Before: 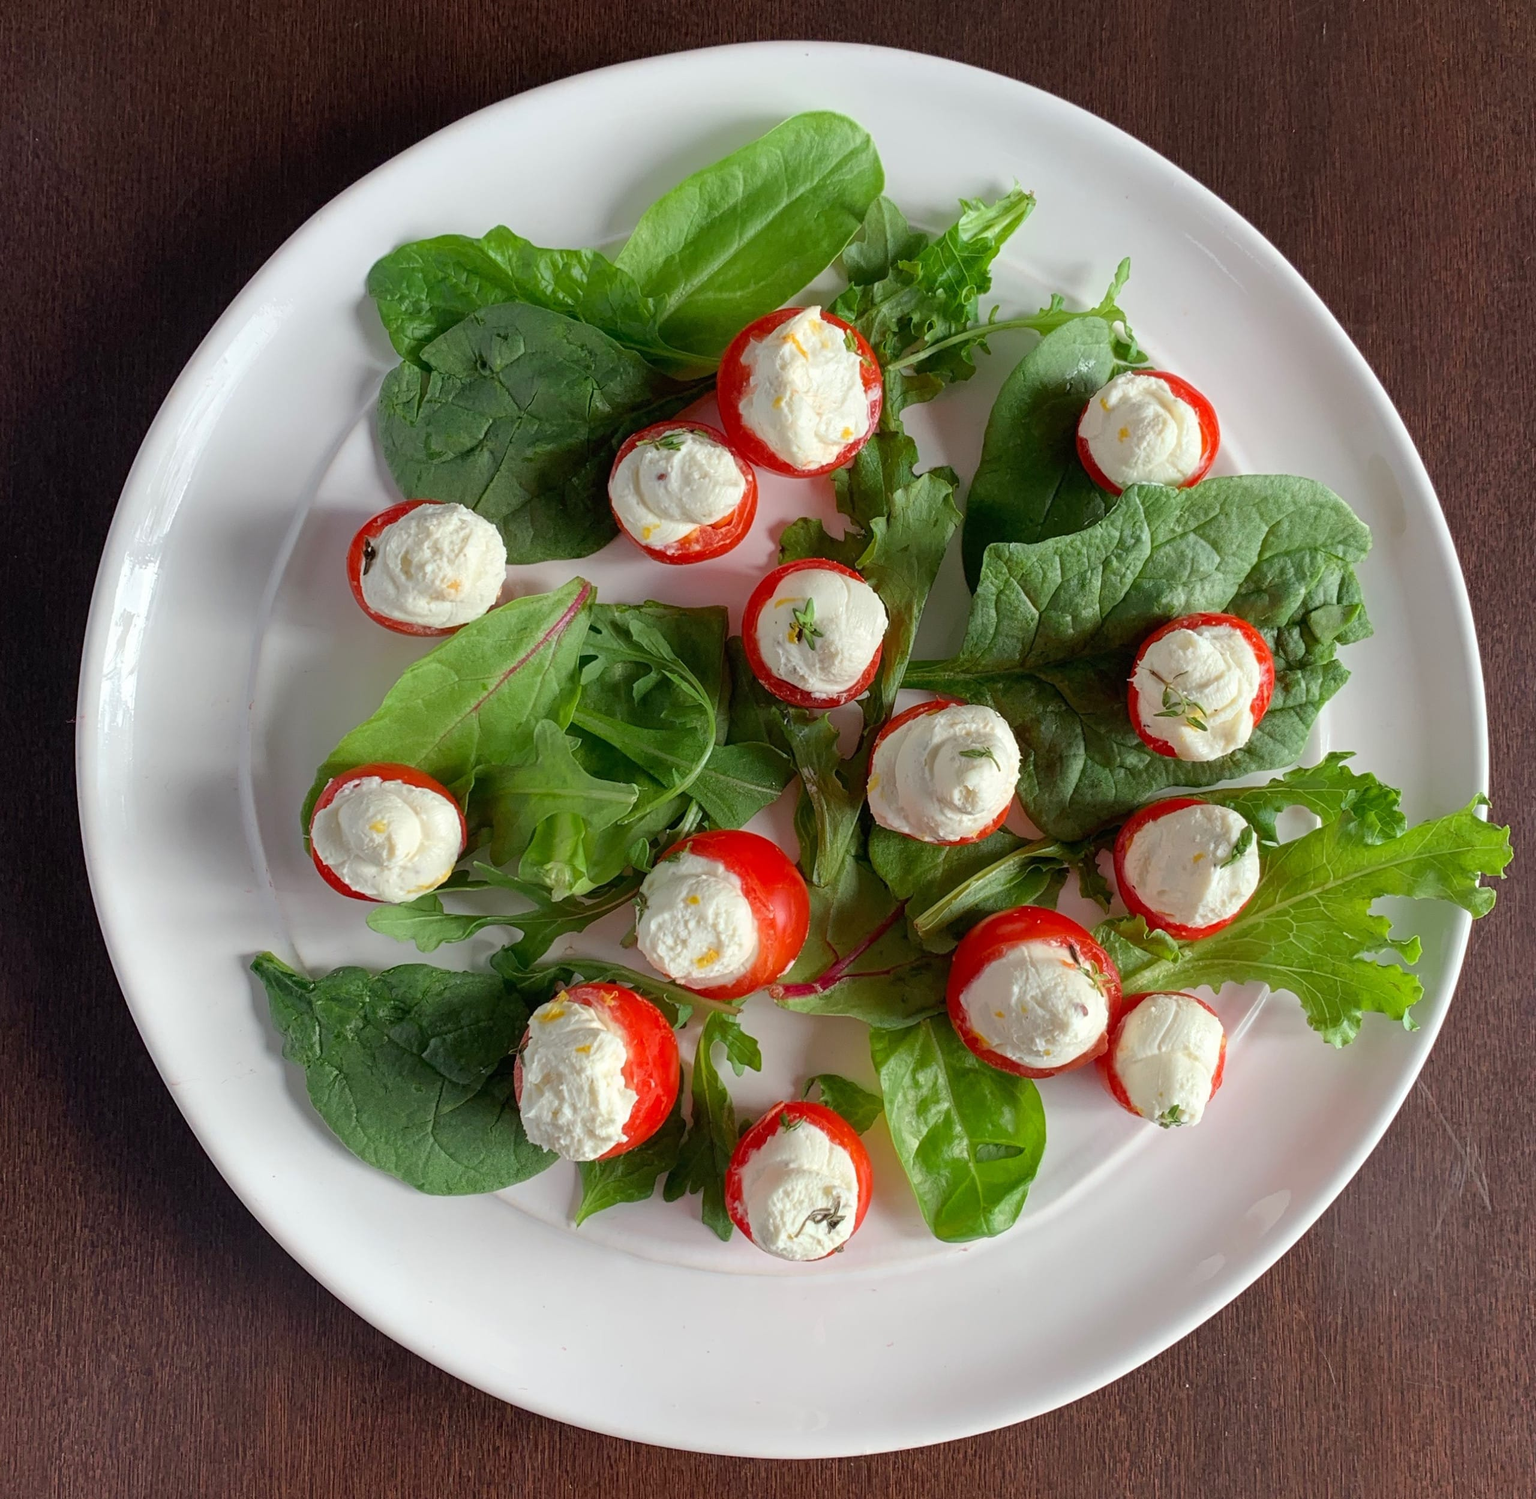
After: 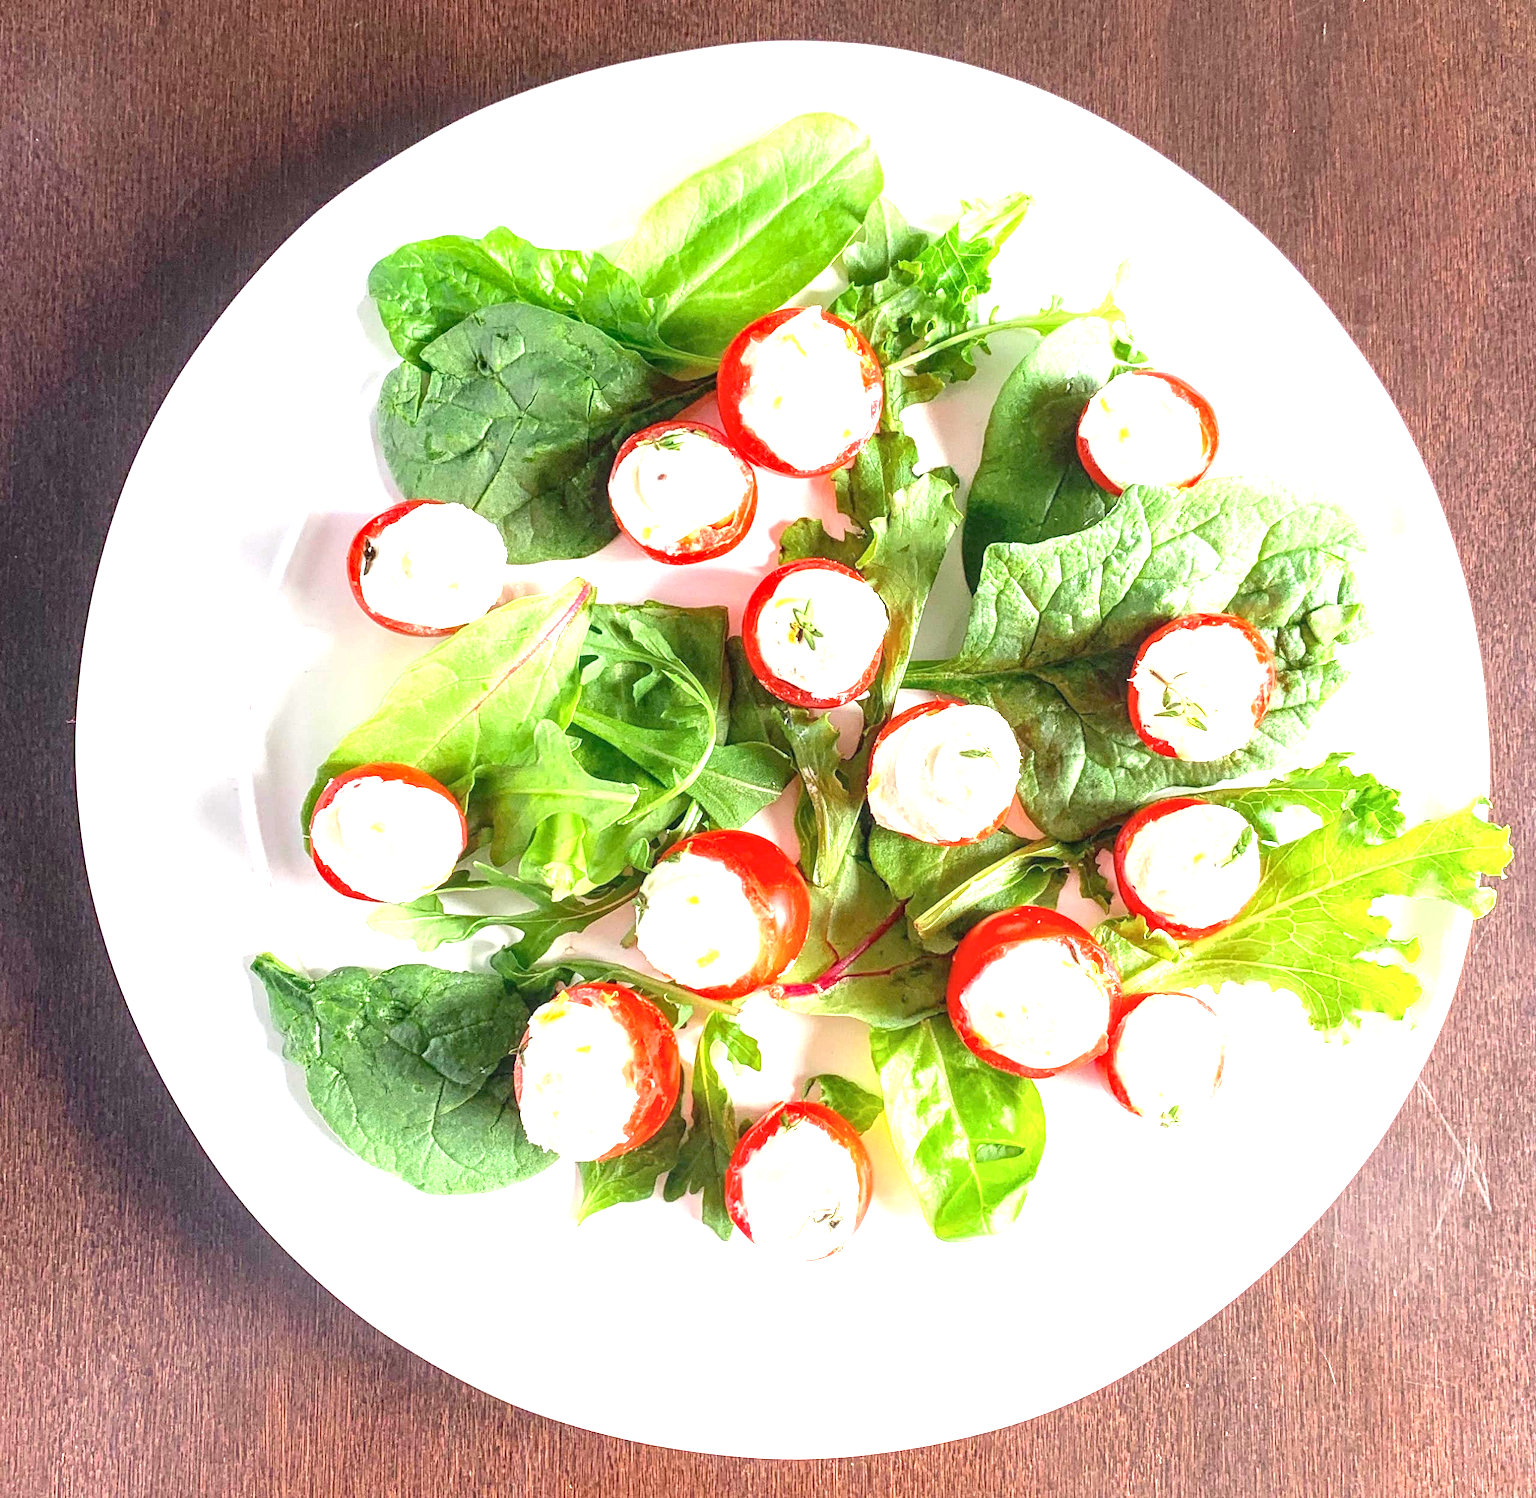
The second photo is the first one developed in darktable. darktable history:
local contrast: on, module defaults
exposure: exposure 2.207 EV, compensate highlight preservation false
